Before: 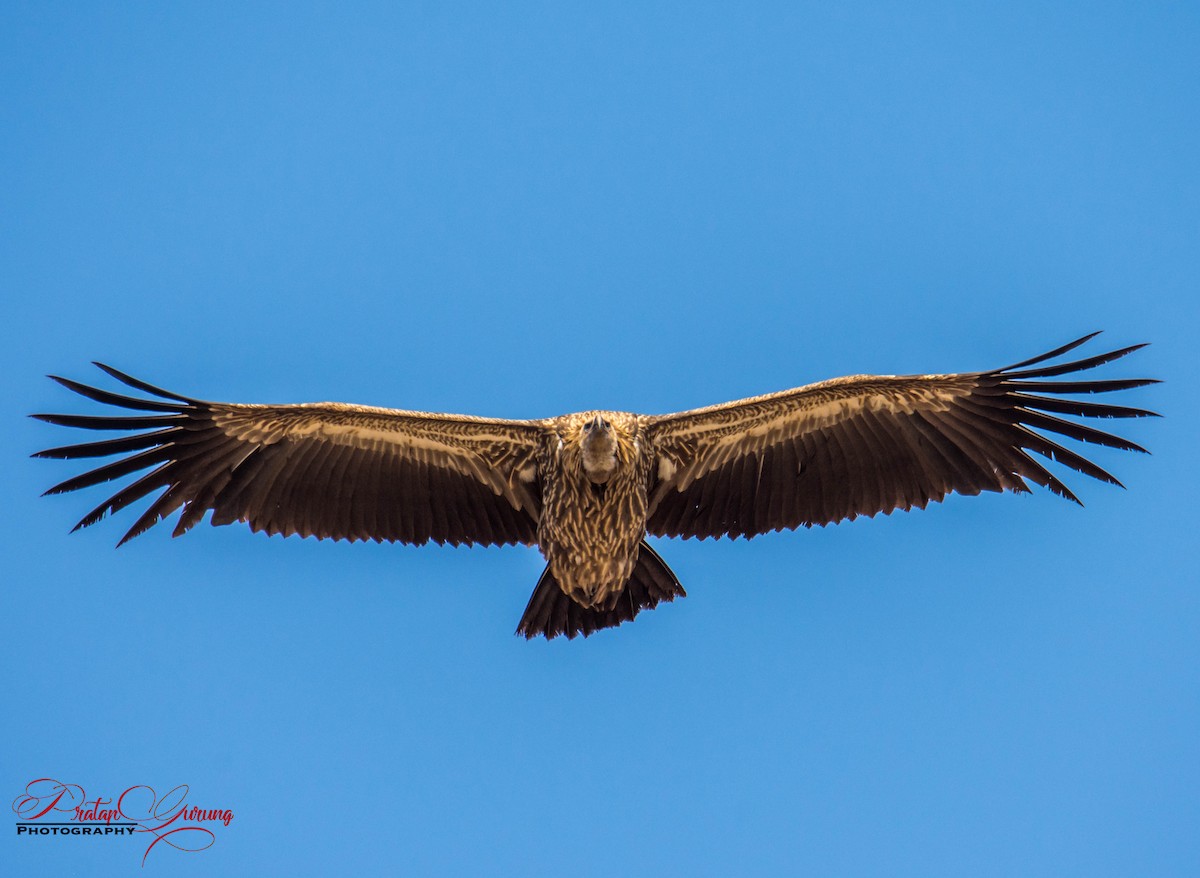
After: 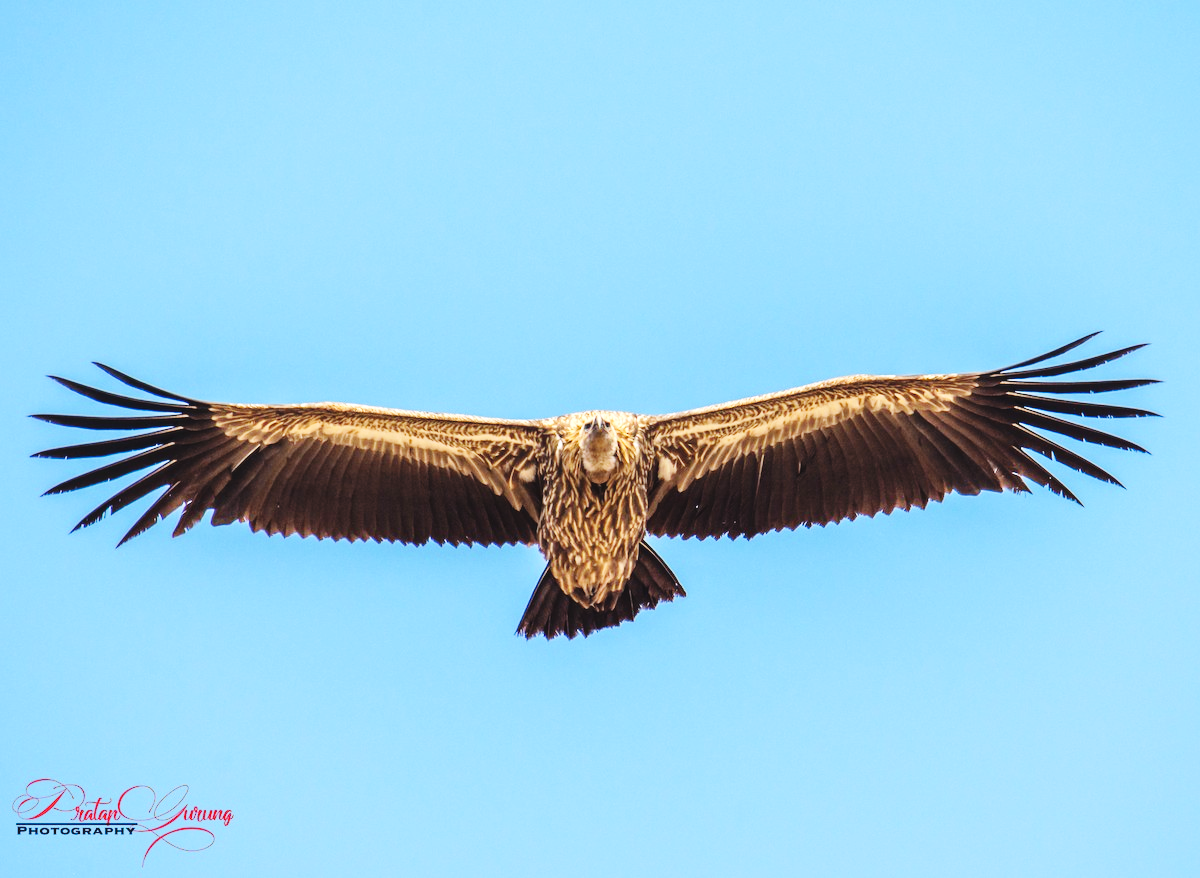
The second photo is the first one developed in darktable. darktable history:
base curve: curves: ch0 [(0, 0) (0.032, 0.025) (0.121, 0.166) (0.206, 0.329) (0.605, 0.79) (1, 1)], preserve colors none
exposure: exposure 1 EV, compensate highlight preservation false
tone equalizer: mask exposure compensation -0.493 EV
contrast brightness saturation: contrast -0.102, saturation -0.081
